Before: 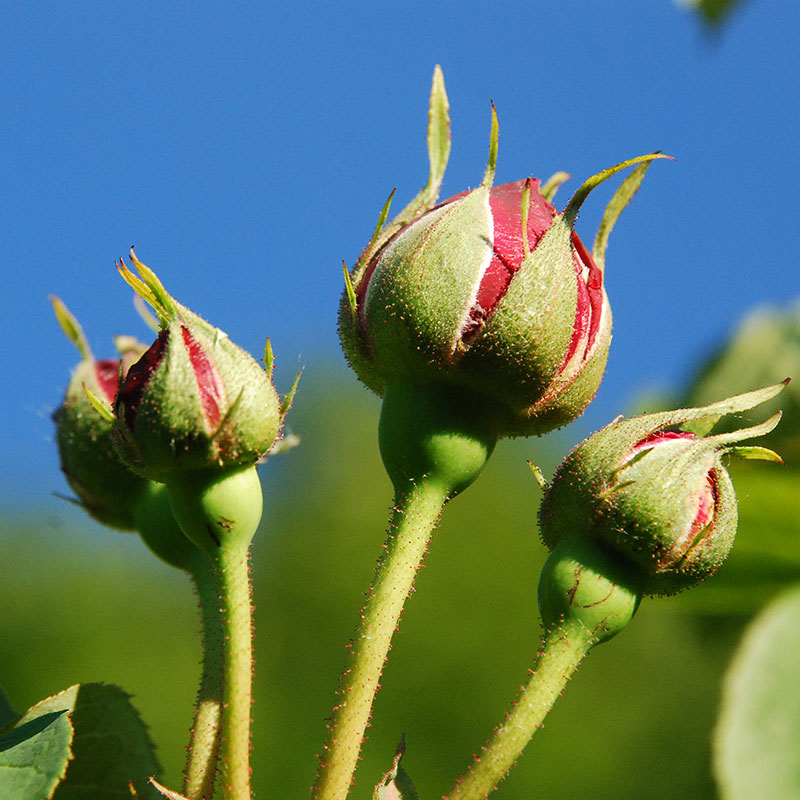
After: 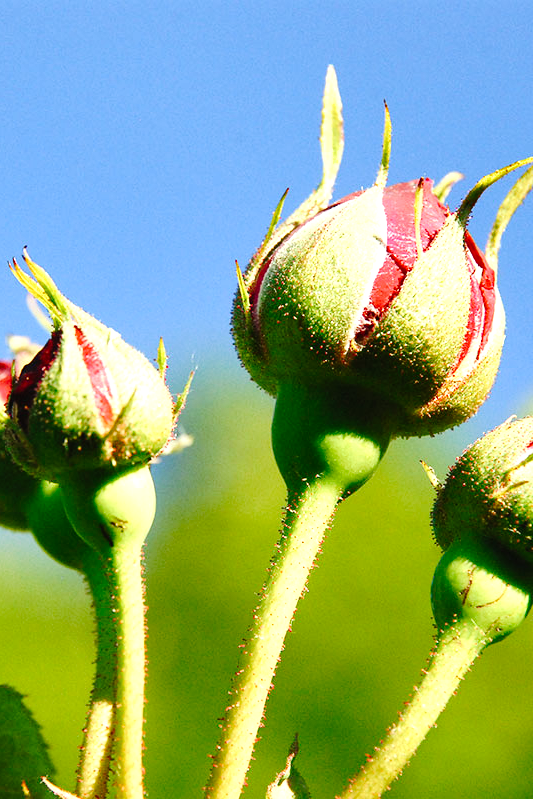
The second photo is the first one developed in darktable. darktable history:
shadows and highlights: shadows 60, soften with gaussian
crop and rotate: left 13.537%, right 19.796%
exposure: exposure 1 EV, compensate highlight preservation false
tone curve: curves: ch0 [(0, 0) (0.003, 0.013) (0.011, 0.016) (0.025, 0.021) (0.044, 0.029) (0.069, 0.039) (0.1, 0.056) (0.136, 0.085) (0.177, 0.14) (0.224, 0.201) (0.277, 0.28) (0.335, 0.372) (0.399, 0.475) (0.468, 0.567) (0.543, 0.643) (0.623, 0.722) (0.709, 0.801) (0.801, 0.859) (0.898, 0.927) (1, 1)], preserve colors none
